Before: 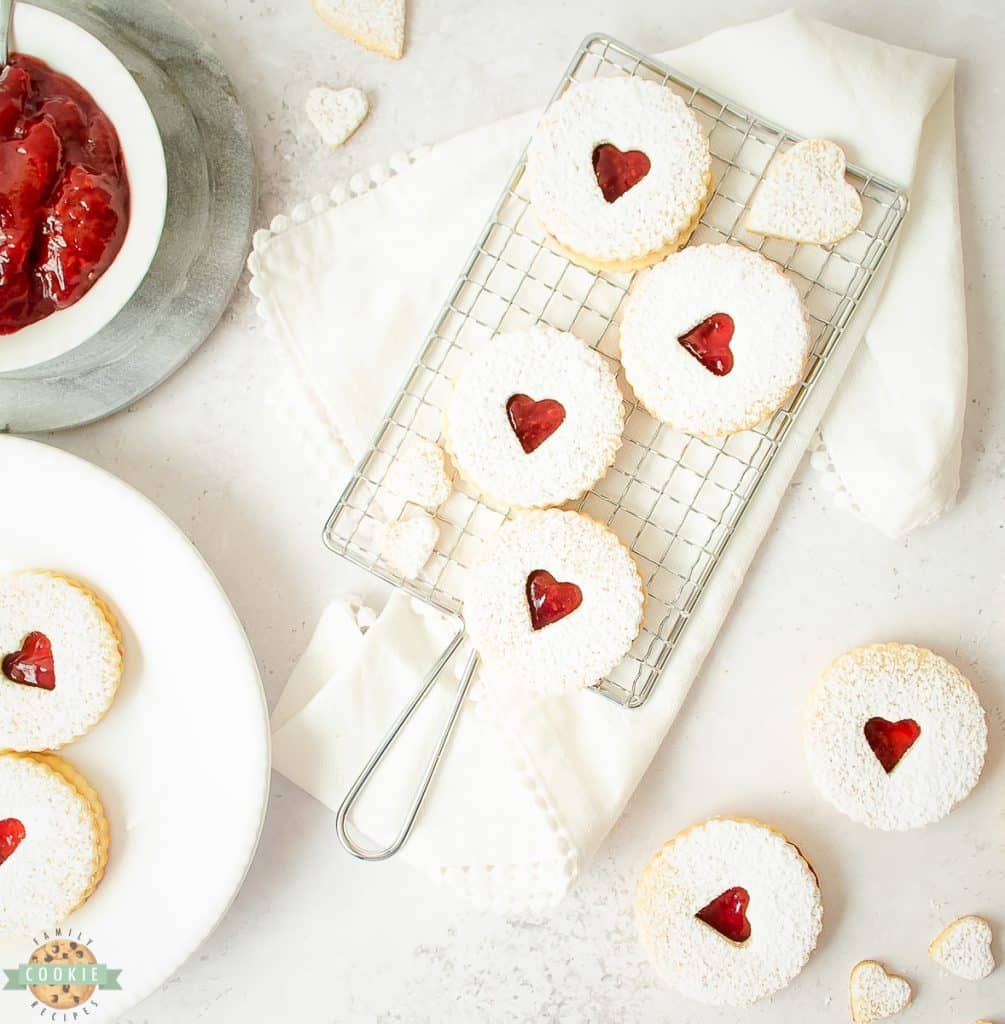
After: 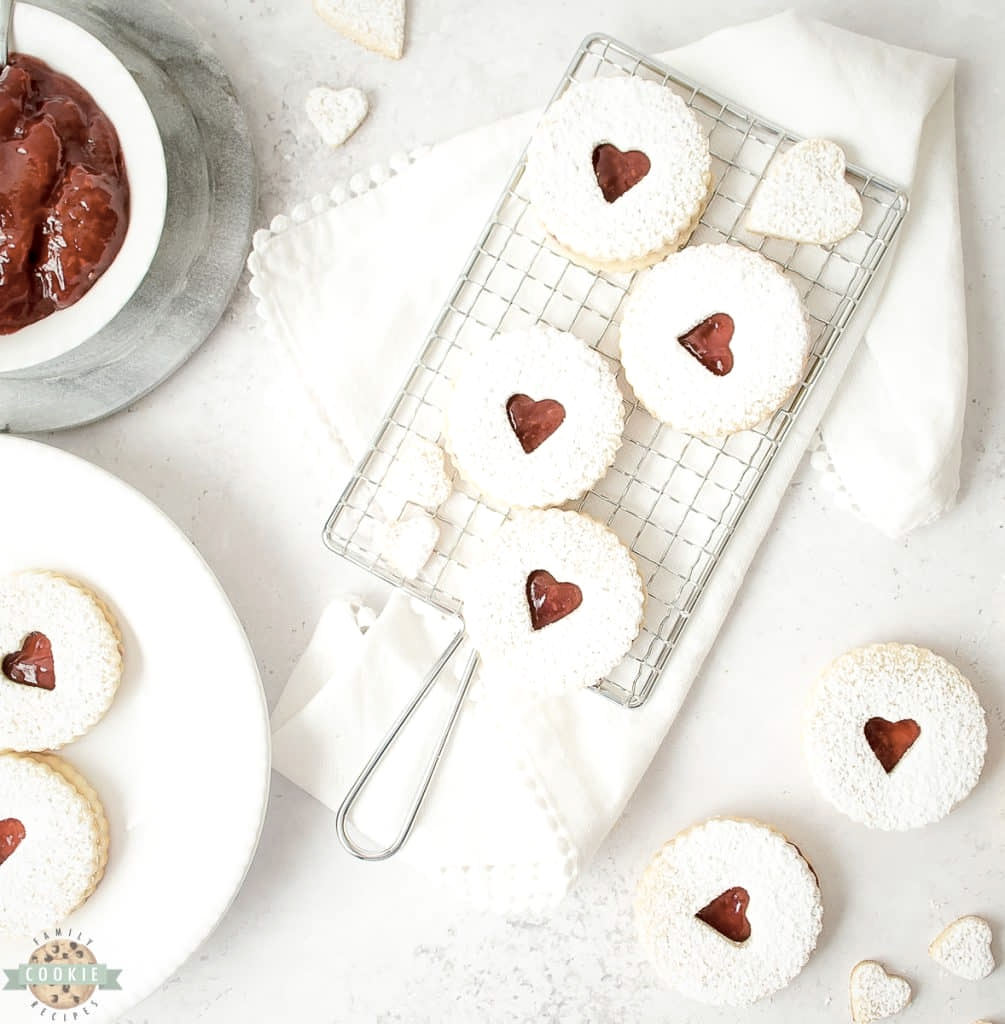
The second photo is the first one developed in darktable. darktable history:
exposure: black level correction 0.007, exposure 0.093 EV, compensate highlight preservation false
color zones: curves: ch1 [(0, 0.292) (0.001, 0.292) (0.2, 0.264) (0.4, 0.248) (0.6, 0.248) (0.8, 0.264) (0.999, 0.292) (1, 0.292)]
